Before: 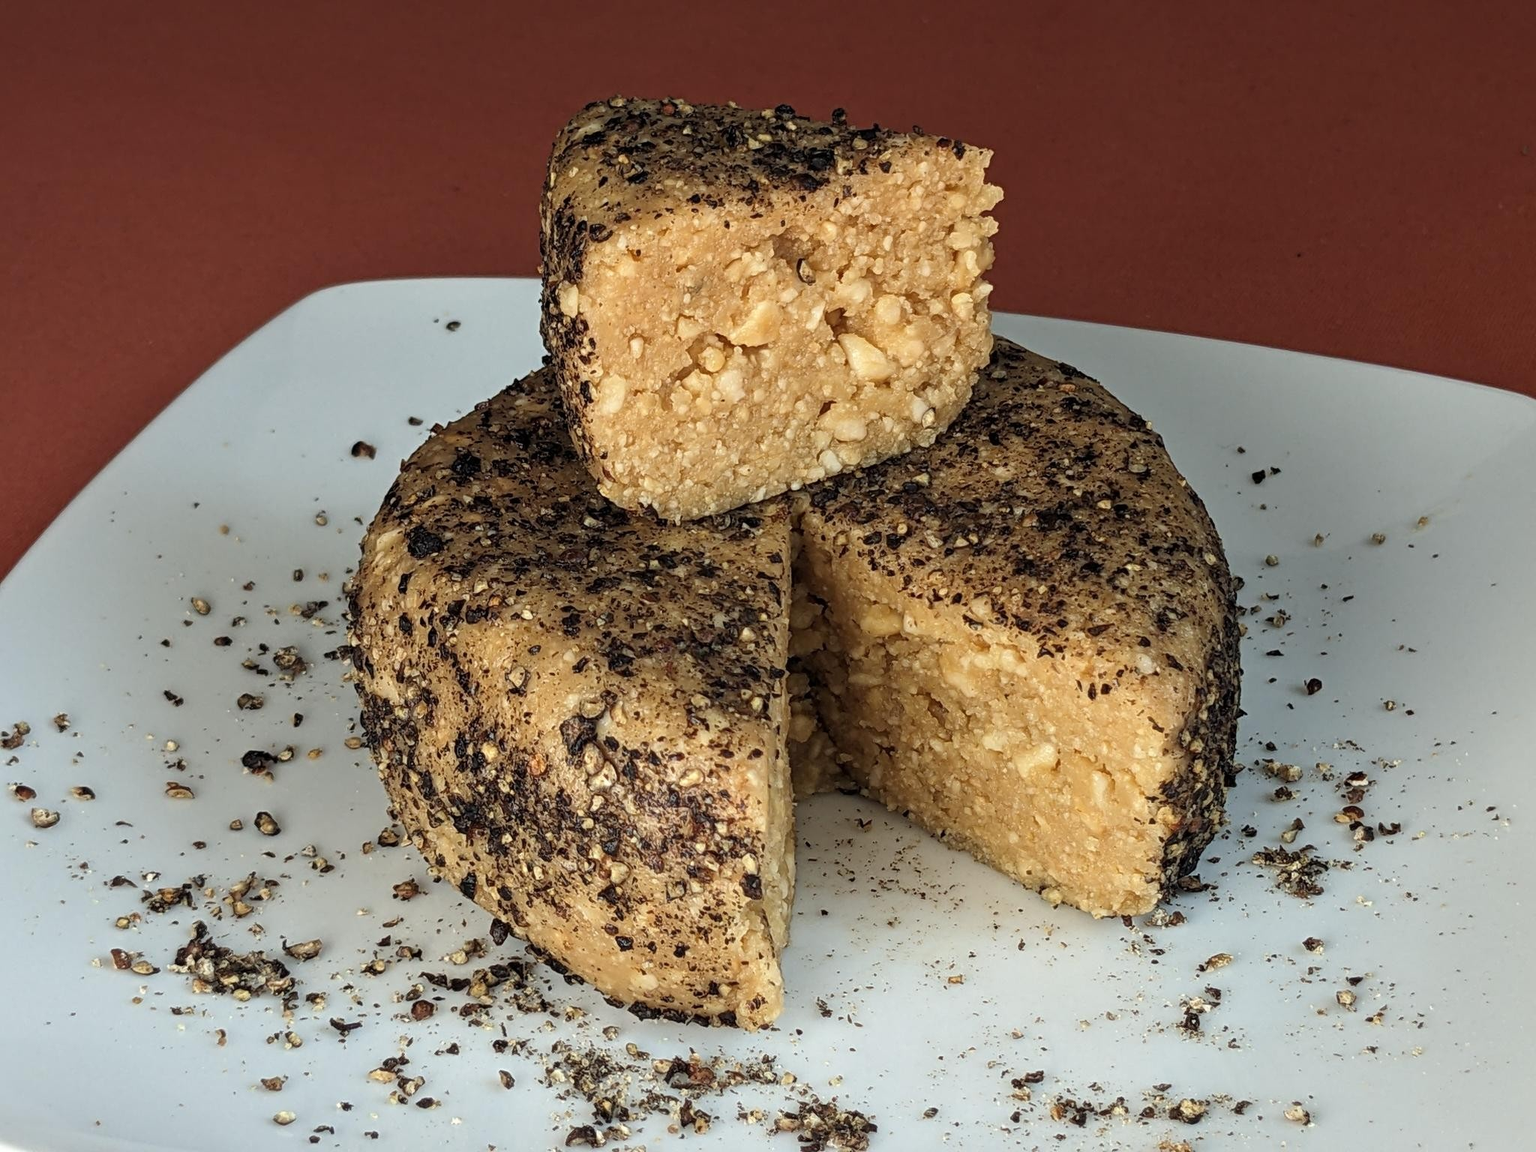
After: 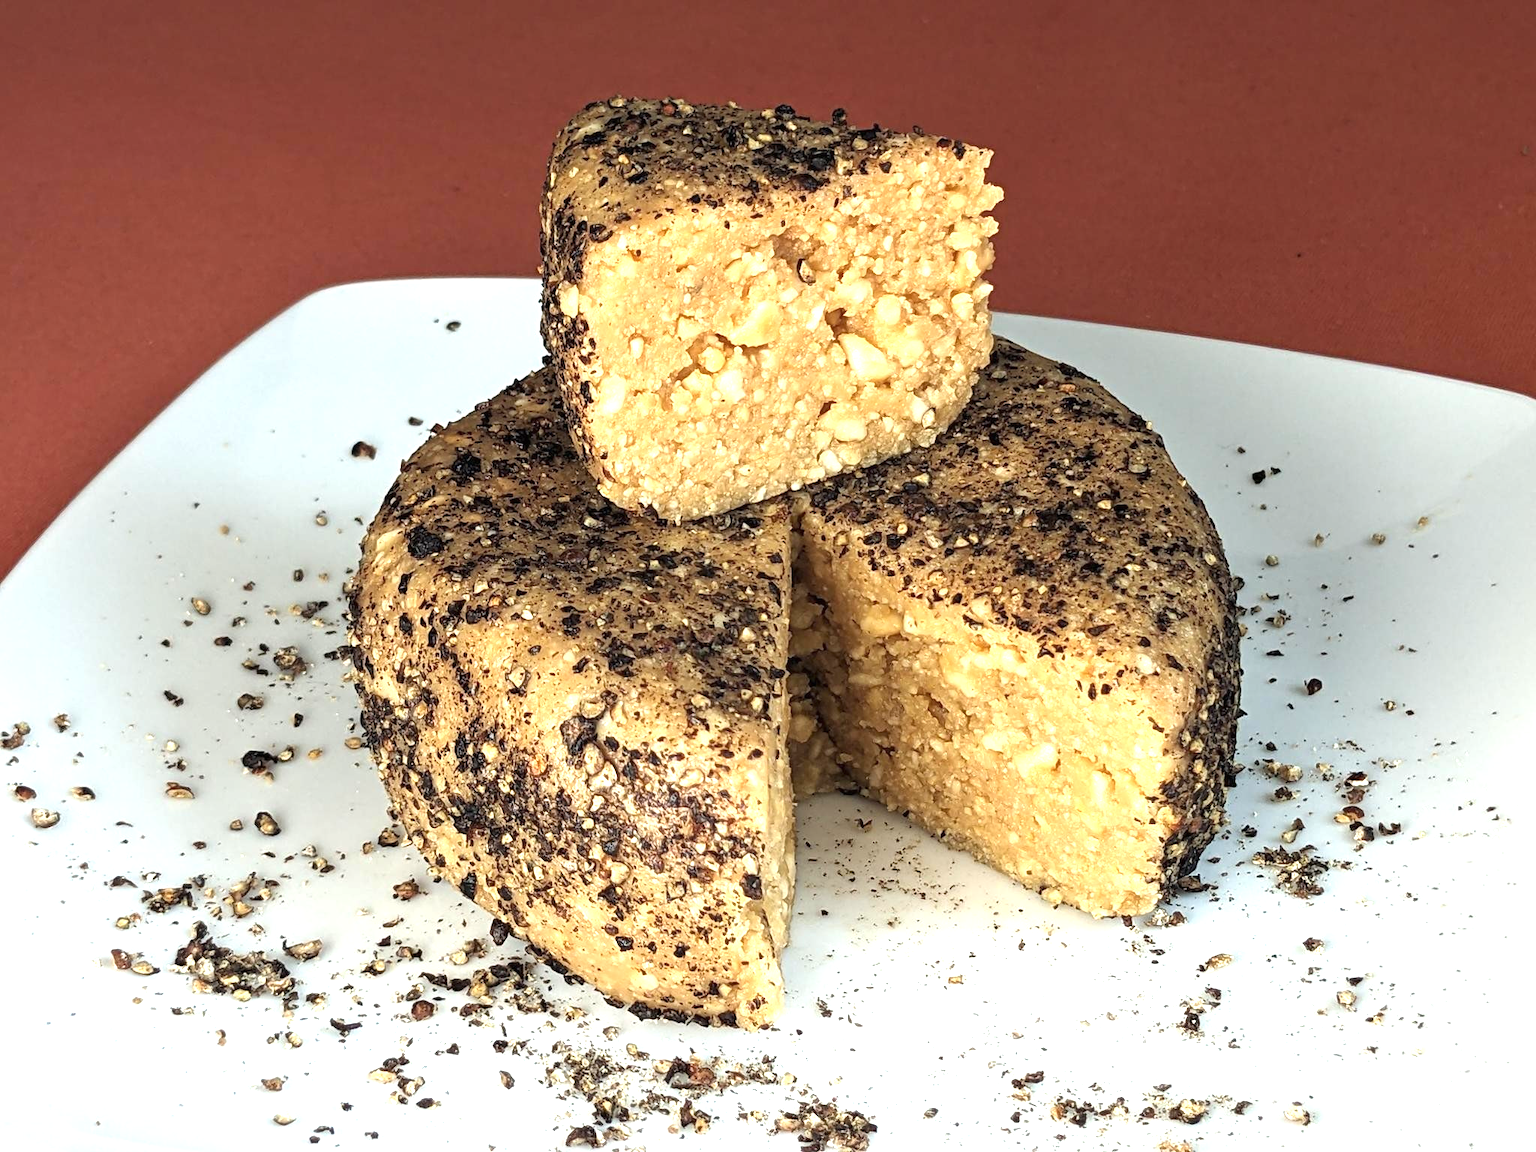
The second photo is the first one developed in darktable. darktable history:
exposure: black level correction 0, exposure 1.095 EV, compensate exposure bias true, compensate highlight preservation false
